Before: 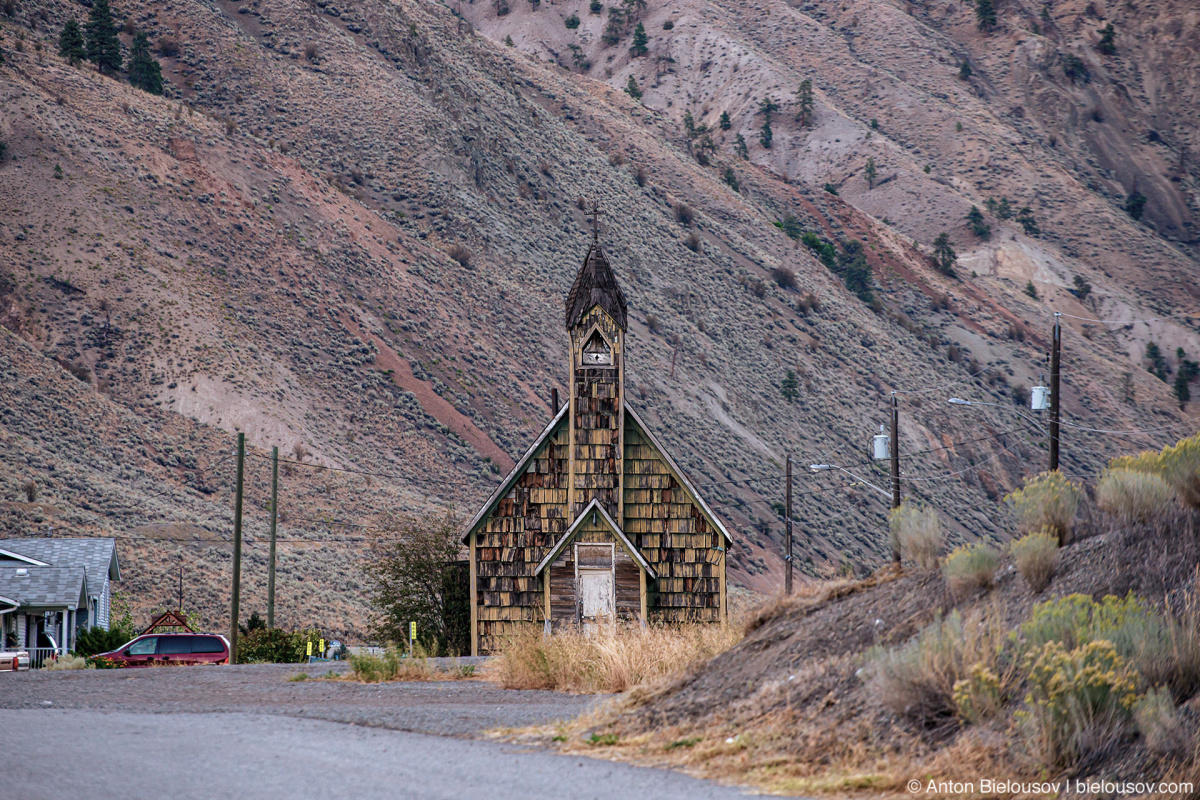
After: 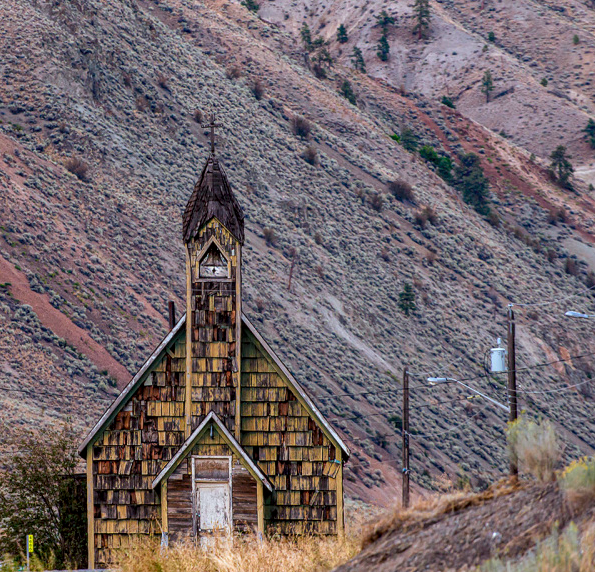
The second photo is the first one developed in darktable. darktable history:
color correction: highlights a* -2.89, highlights b* -1.99, shadows a* 2.04, shadows b* 2.75
local contrast: on, module defaults
color balance rgb: linear chroma grading › global chroma 20.238%, perceptual saturation grading › global saturation 19.273%
crop: left 31.939%, top 10.949%, right 18.41%, bottom 17.465%
